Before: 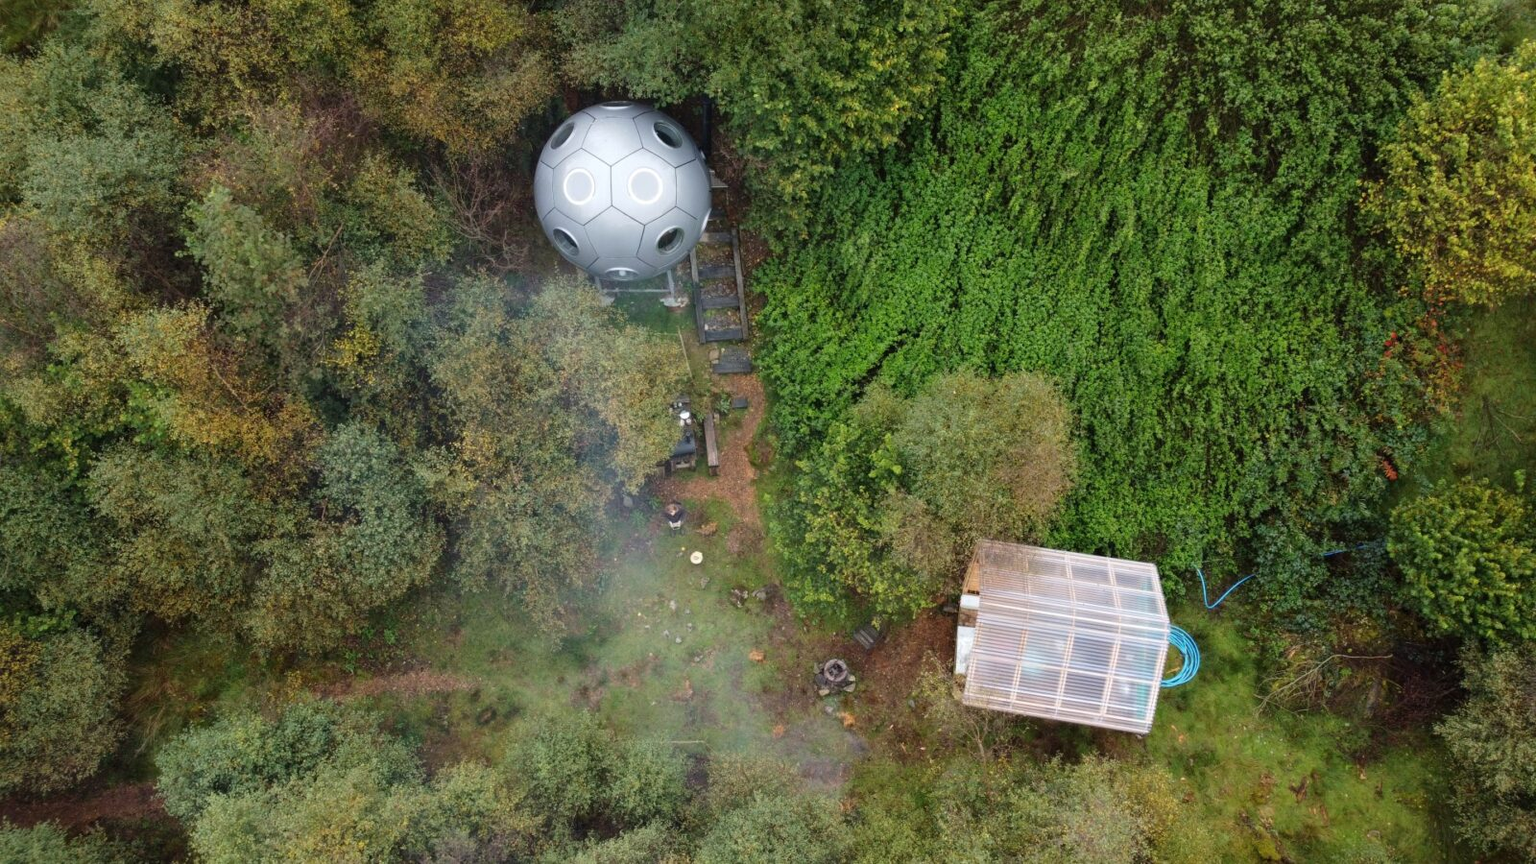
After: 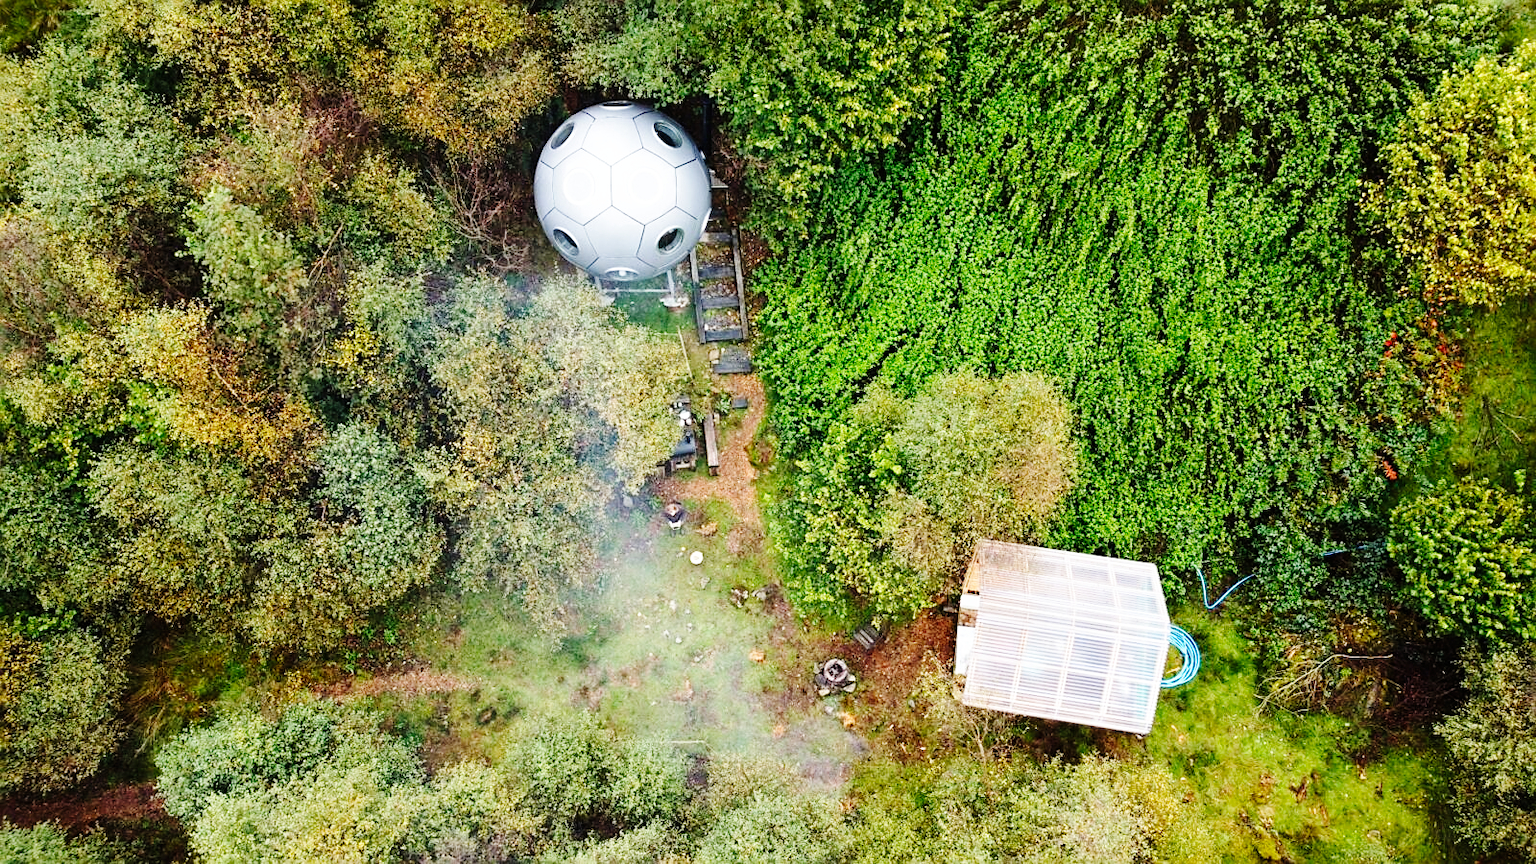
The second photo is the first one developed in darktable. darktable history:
sharpen: amount 0.541
base curve: curves: ch0 [(0, 0) (0, 0) (0.002, 0.001) (0.008, 0.003) (0.019, 0.011) (0.037, 0.037) (0.064, 0.11) (0.102, 0.232) (0.152, 0.379) (0.216, 0.524) (0.296, 0.665) (0.394, 0.789) (0.512, 0.881) (0.651, 0.945) (0.813, 0.986) (1, 1)], preserve colors none
